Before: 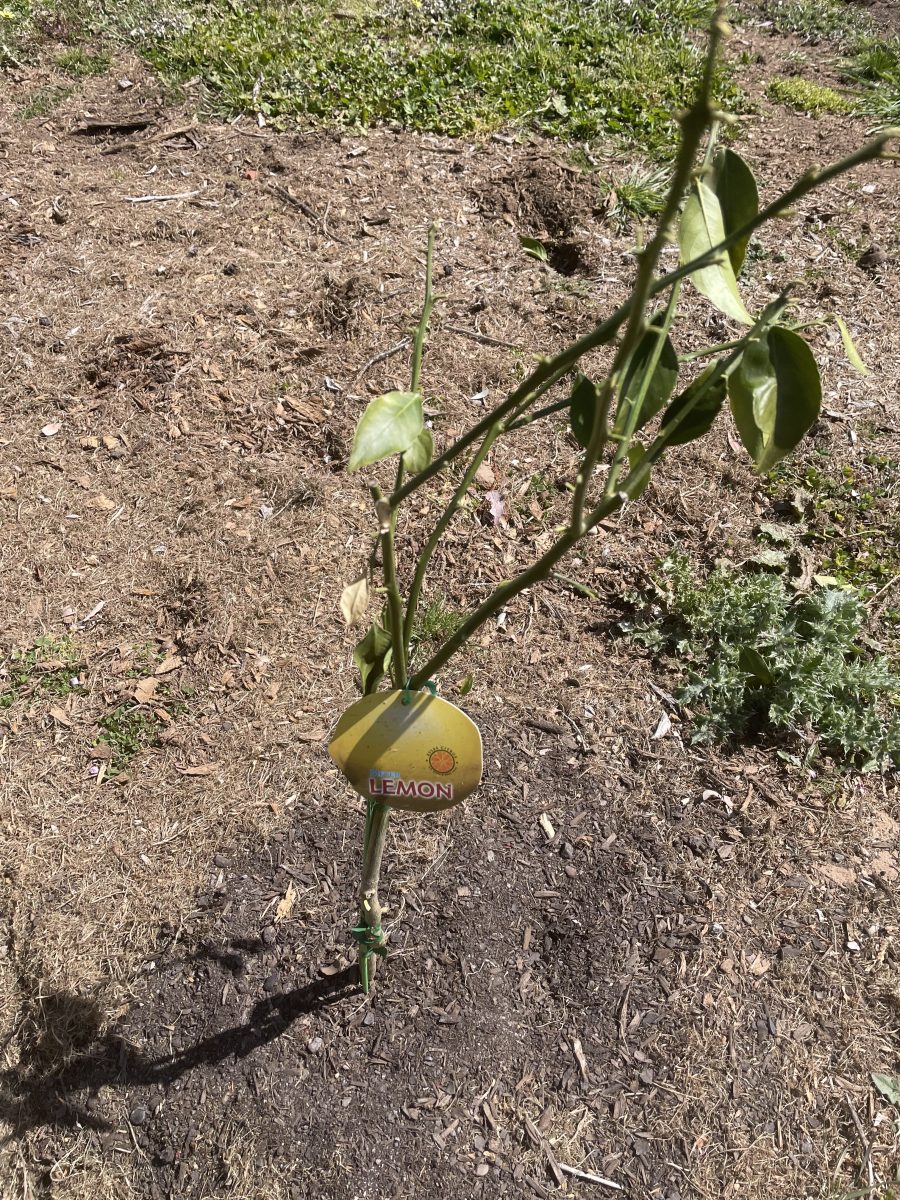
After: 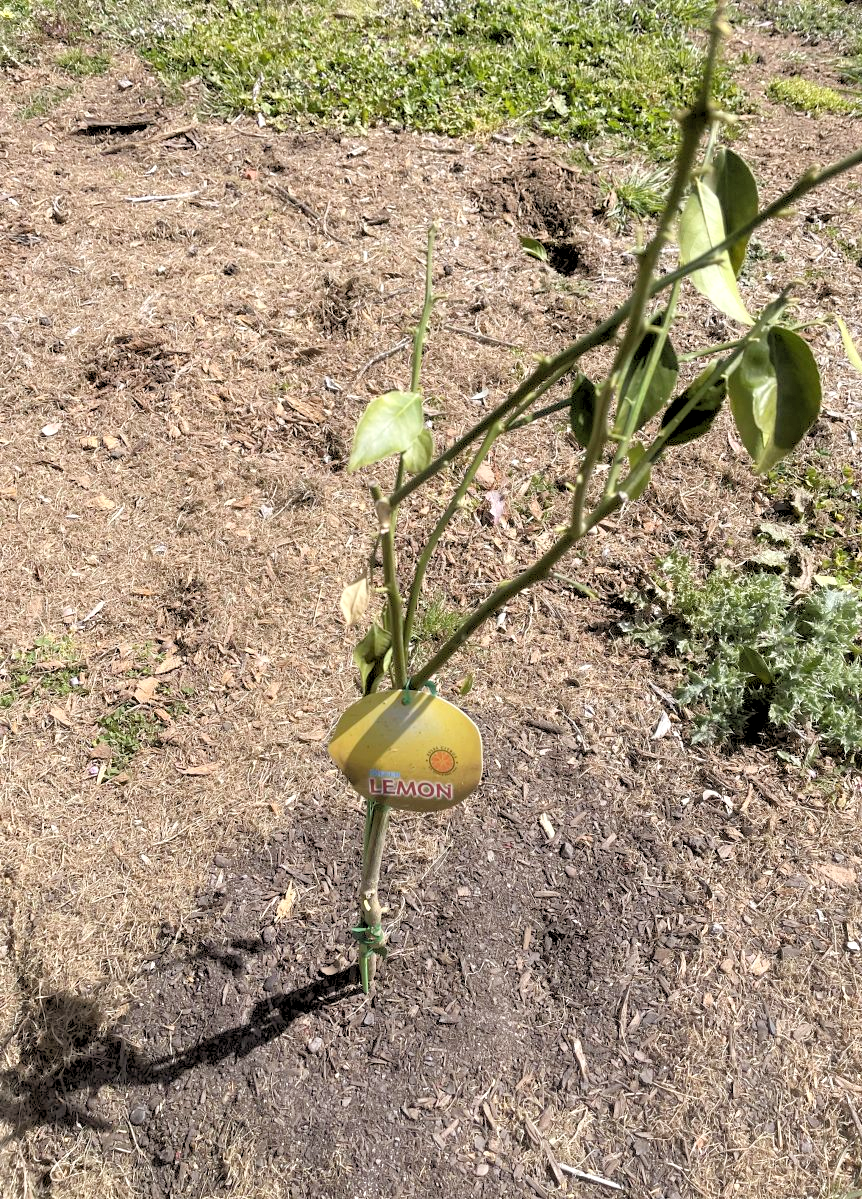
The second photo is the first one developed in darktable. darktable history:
crop: right 4.126%, bottom 0.031%
rgb levels: preserve colors sum RGB, levels [[0.038, 0.433, 0.934], [0, 0.5, 1], [0, 0.5, 1]]
exposure: black level correction 0, exposure 0.6 EV, compensate highlight preservation false
